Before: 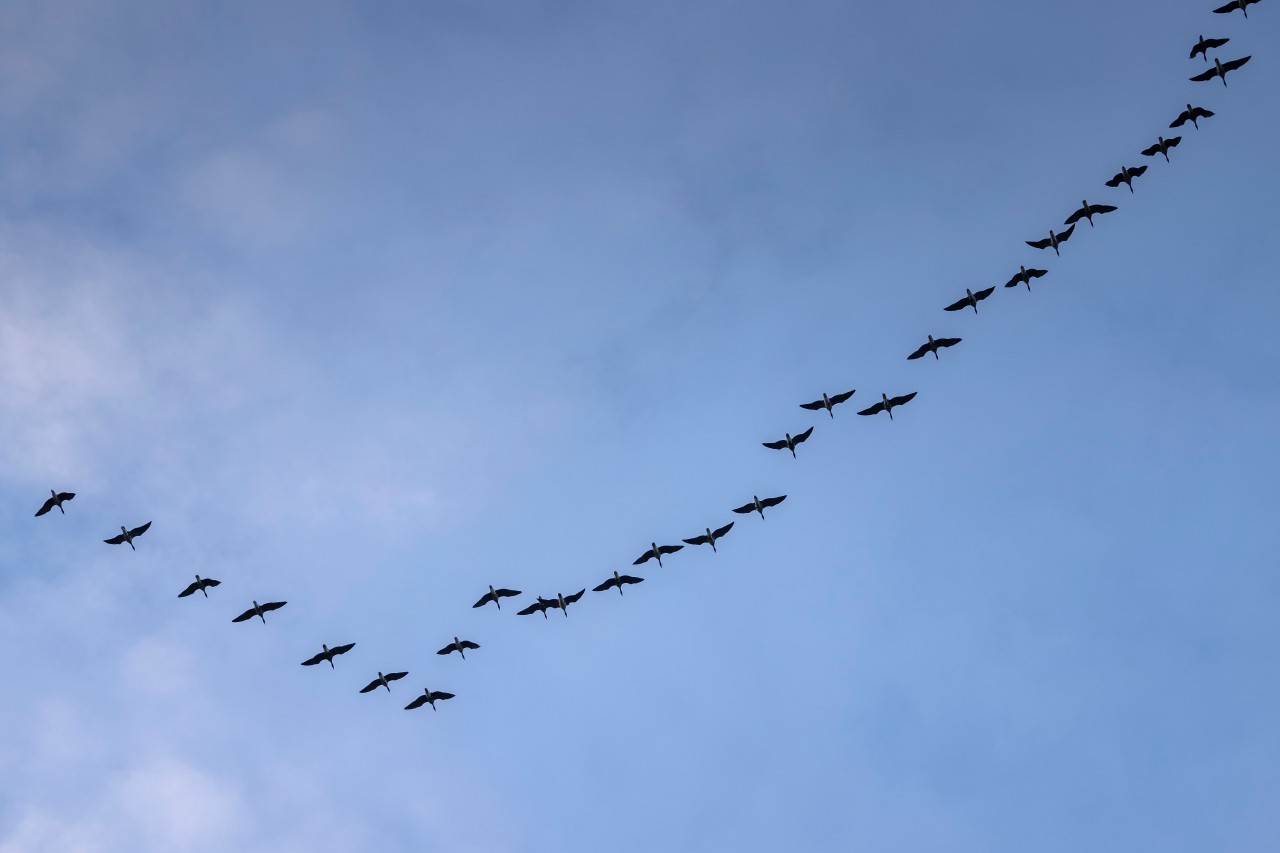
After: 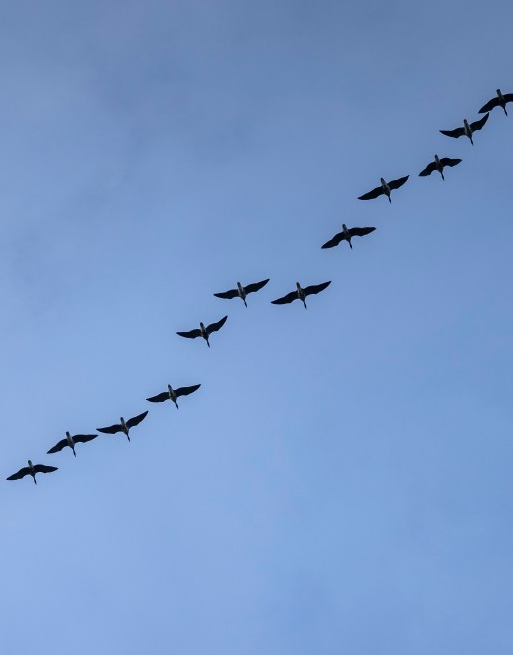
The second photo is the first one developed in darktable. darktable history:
crop: left 45.852%, top 13.064%, right 14.011%, bottom 10.069%
